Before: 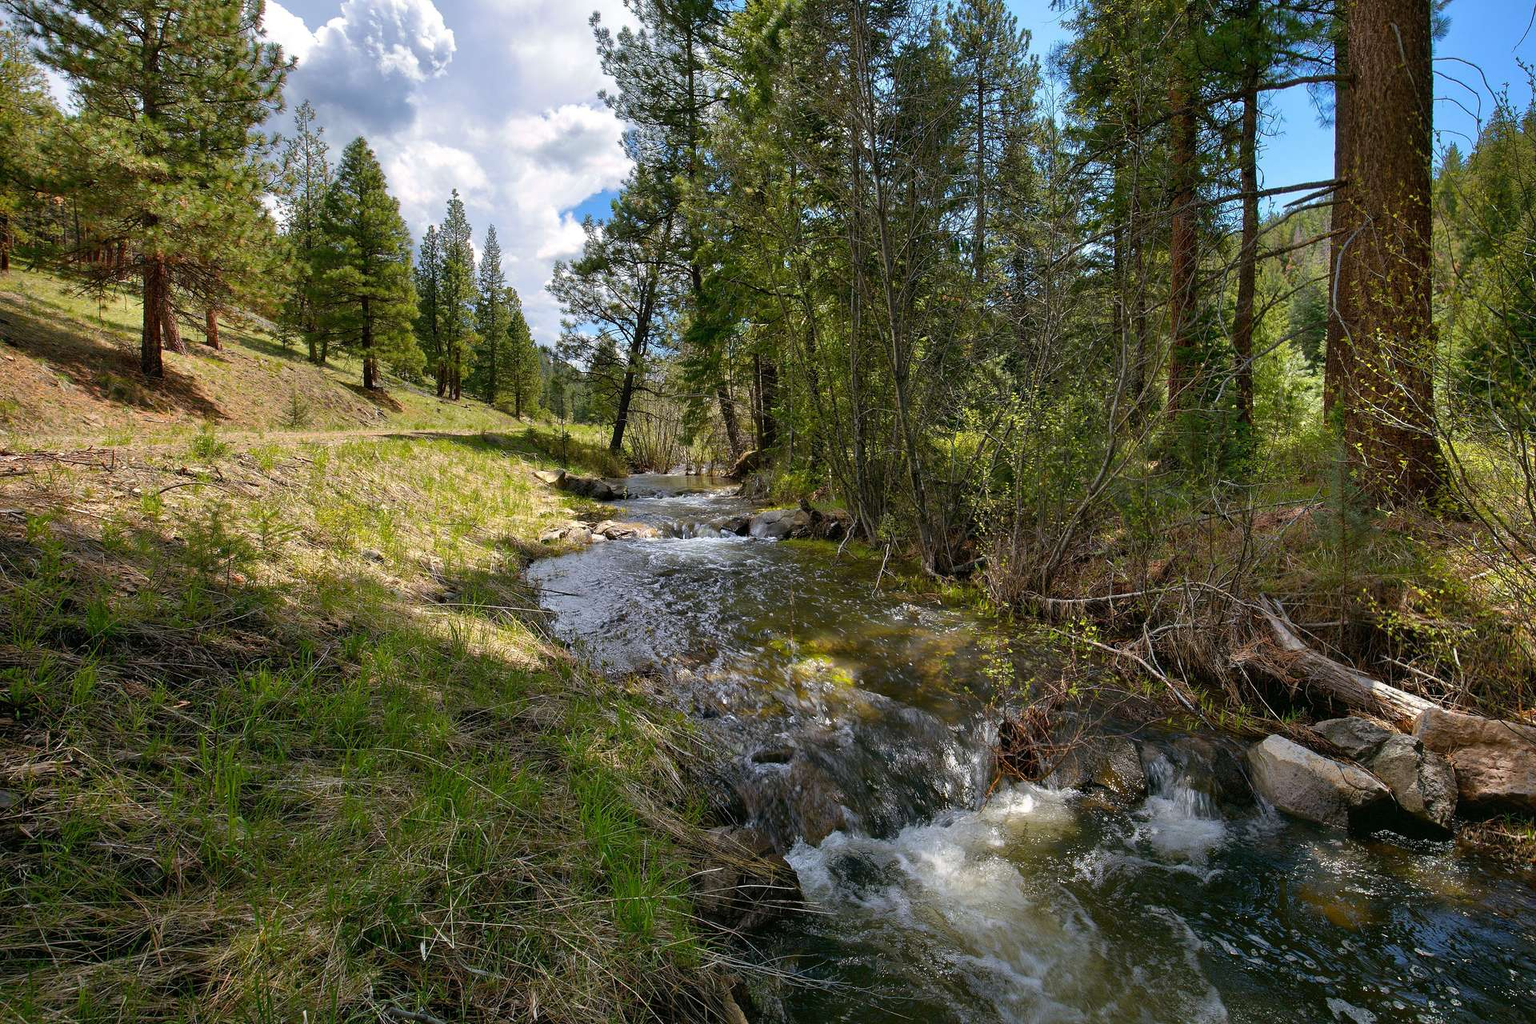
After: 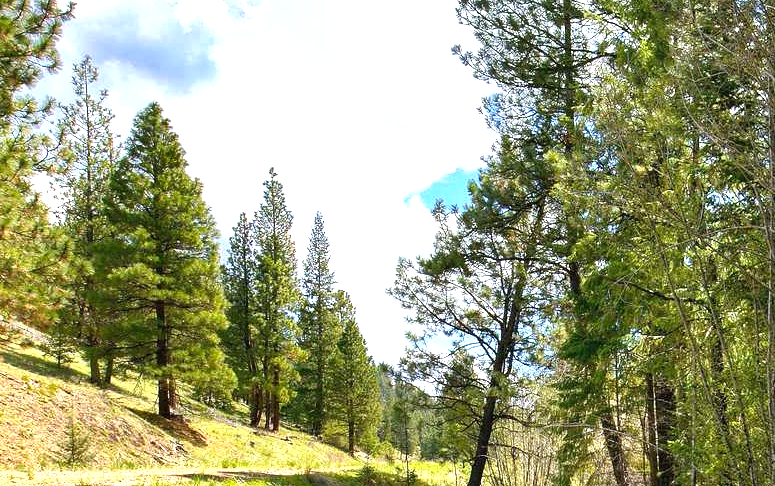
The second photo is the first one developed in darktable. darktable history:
shadows and highlights: shadows 35.67, highlights -34.75, soften with gaussian
crop: left 15.468%, top 5.427%, right 44.12%, bottom 56.604%
exposure: black level correction 0, exposure 1.281 EV, compensate highlight preservation false
